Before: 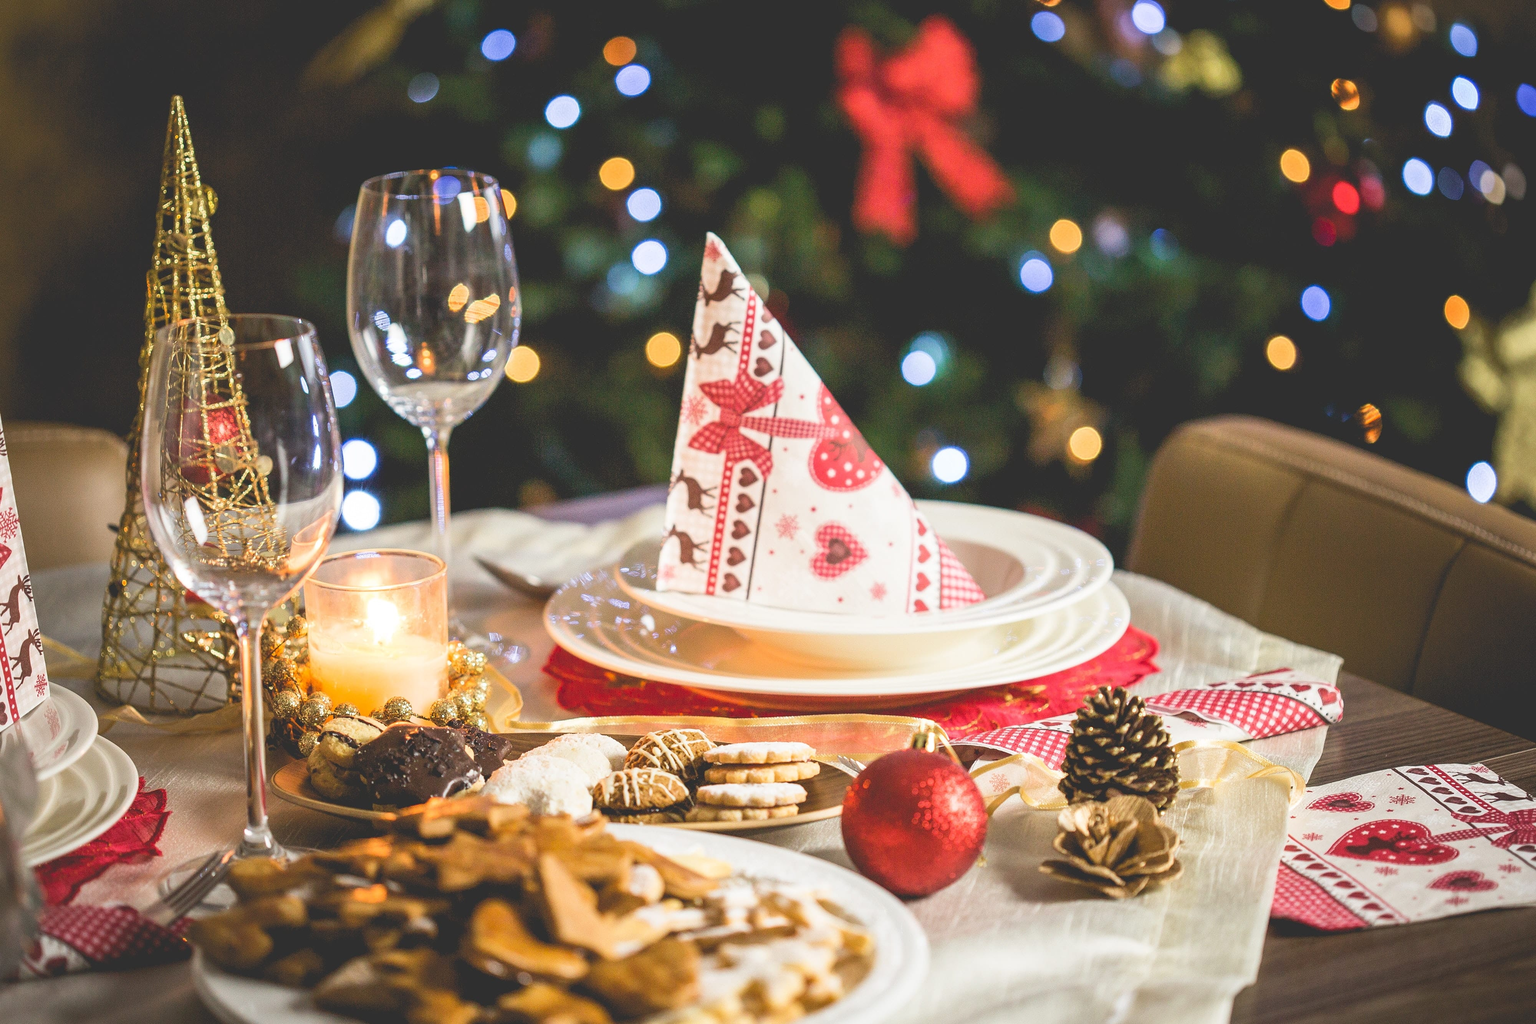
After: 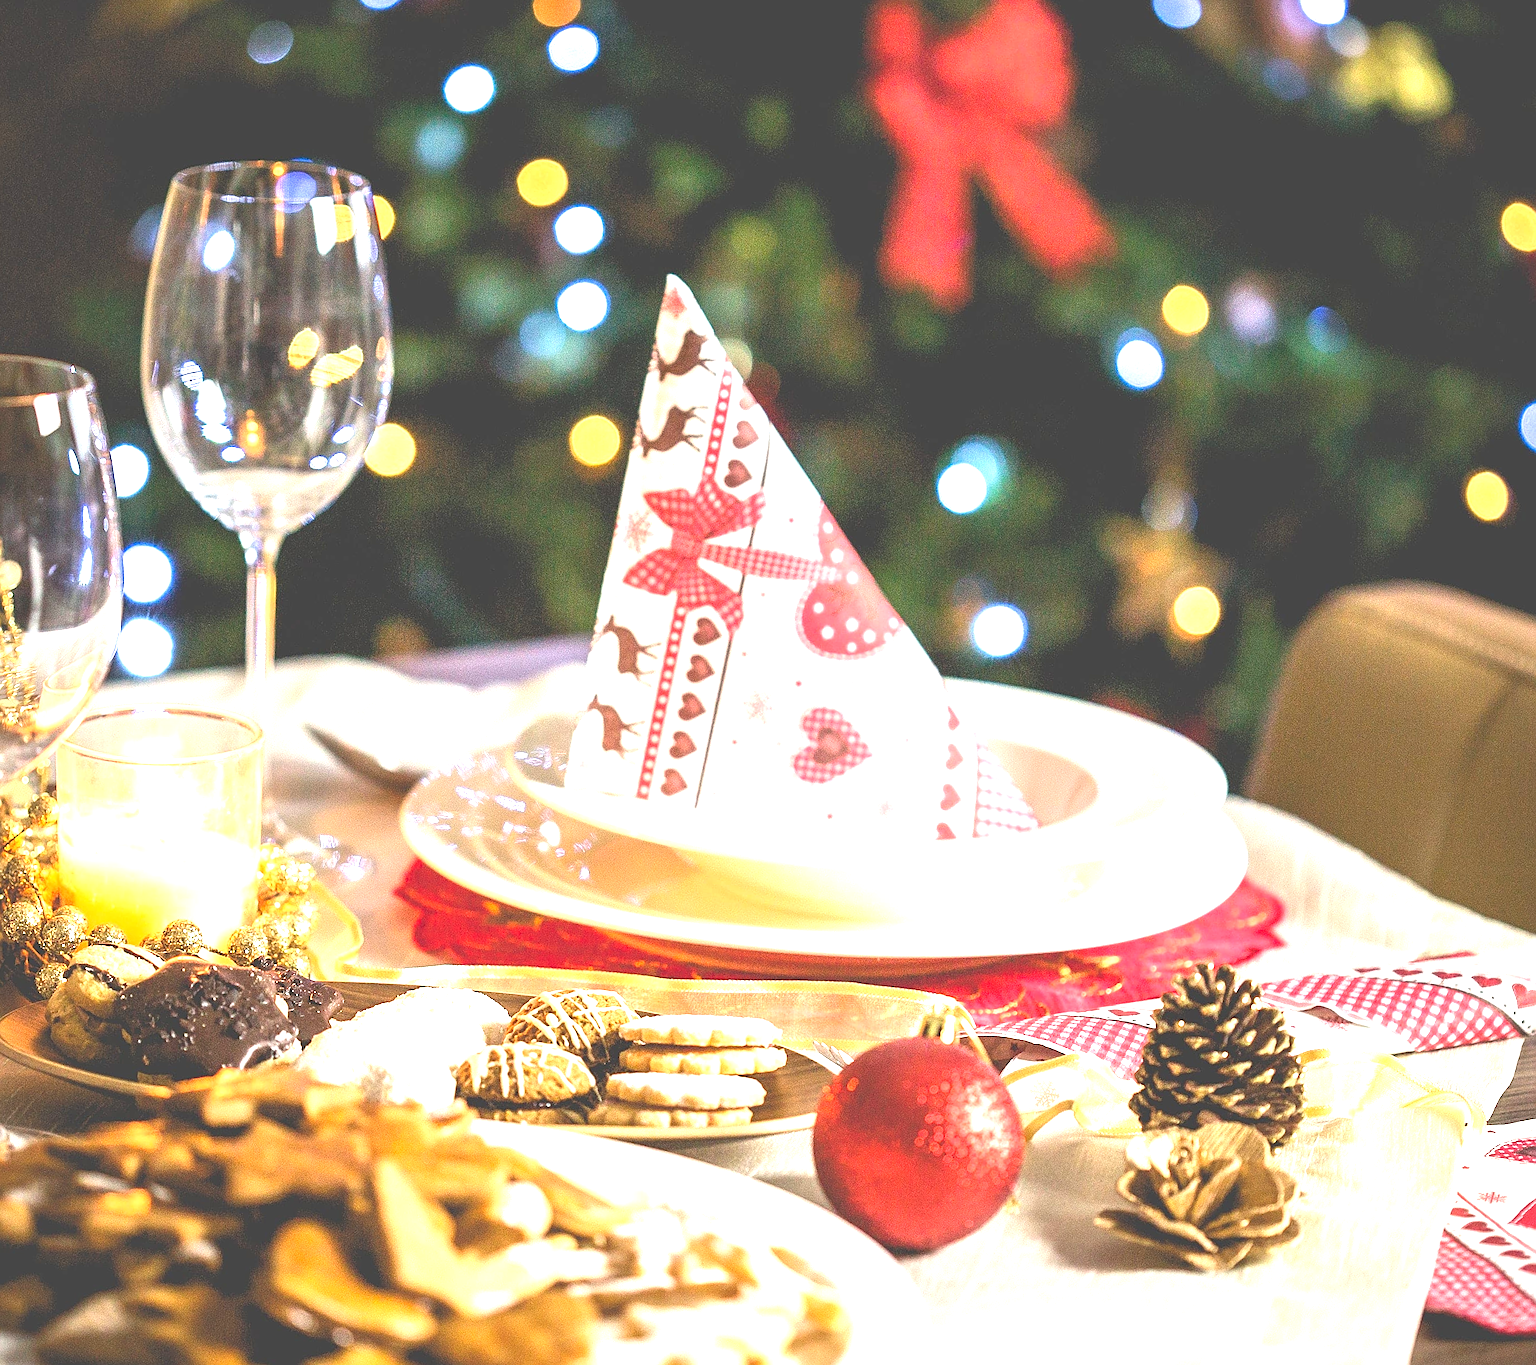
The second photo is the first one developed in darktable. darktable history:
crop and rotate: angle -3.27°, left 14.277%, top 0.028%, right 10.766%, bottom 0.028%
tone equalizer: on, module defaults
sharpen: on, module defaults
exposure: black level correction 0, exposure 1.1 EV, compensate exposure bias true, compensate highlight preservation false
